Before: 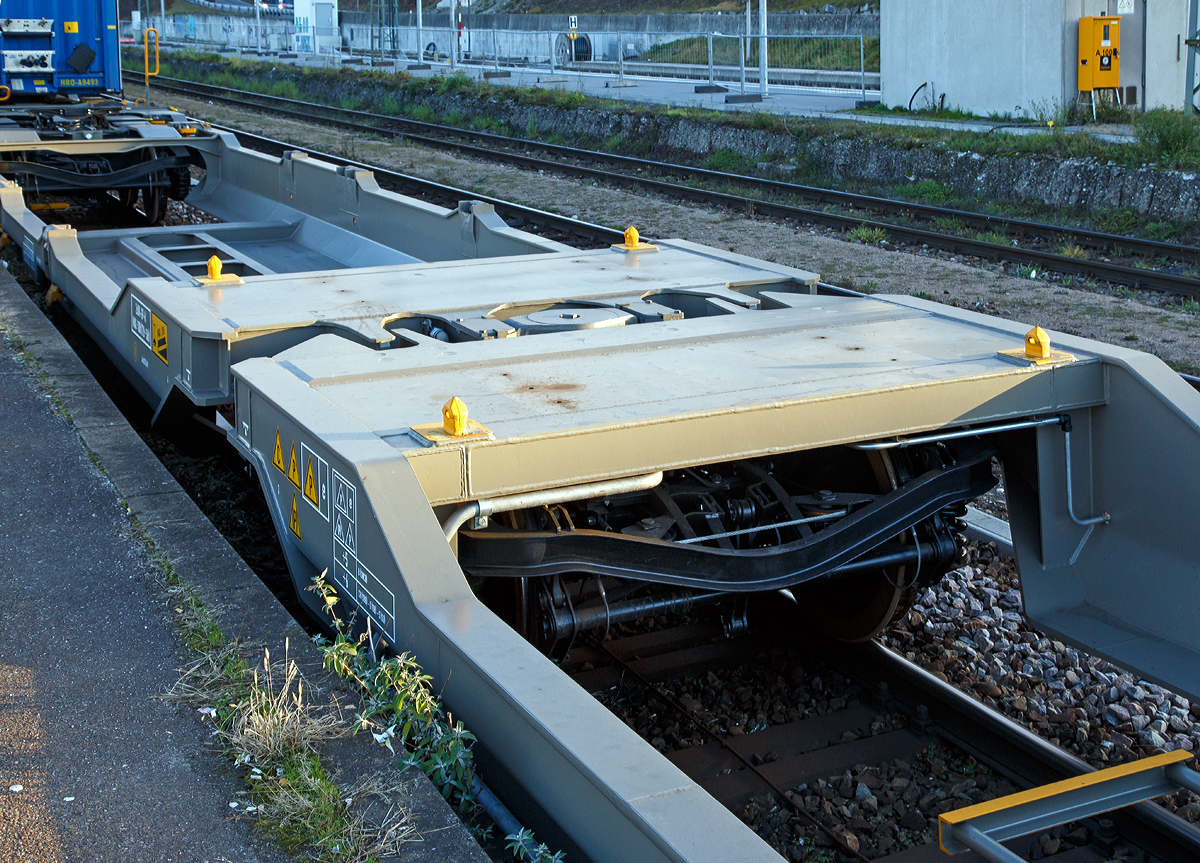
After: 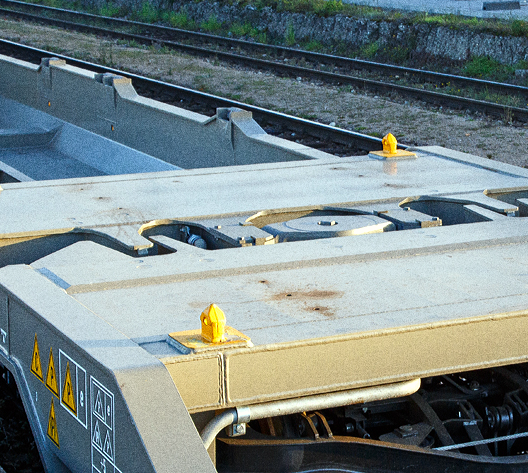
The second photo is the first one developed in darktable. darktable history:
grain: coarseness 0.09 ISO, strength 40%
crop: left 20.248%, top 10.86%, right 35.675%, bottom 34.321%
color correction: highlights a* 0.816, highlights b* 2.78, saturation 1.1
